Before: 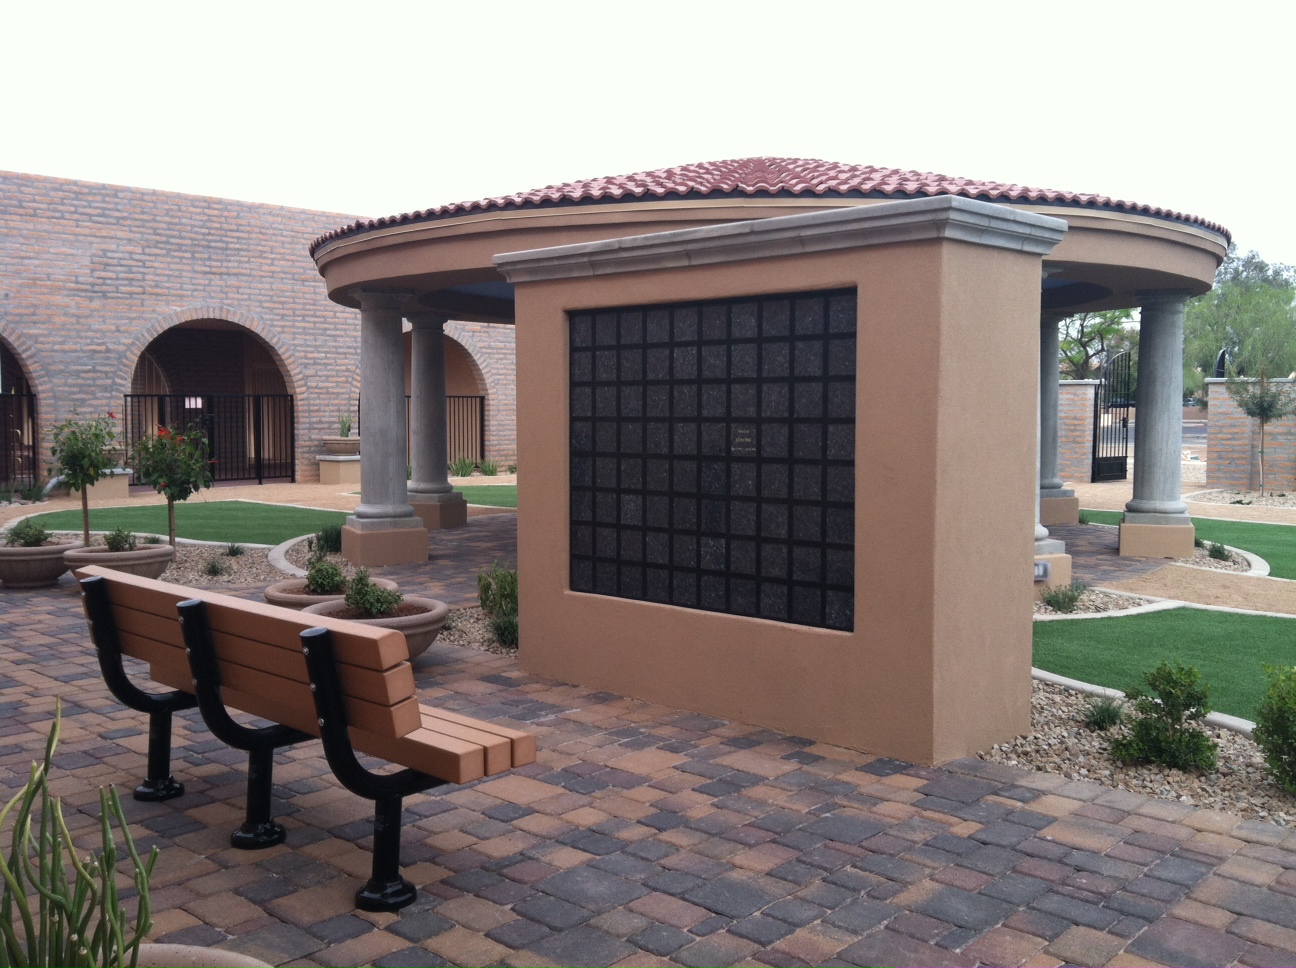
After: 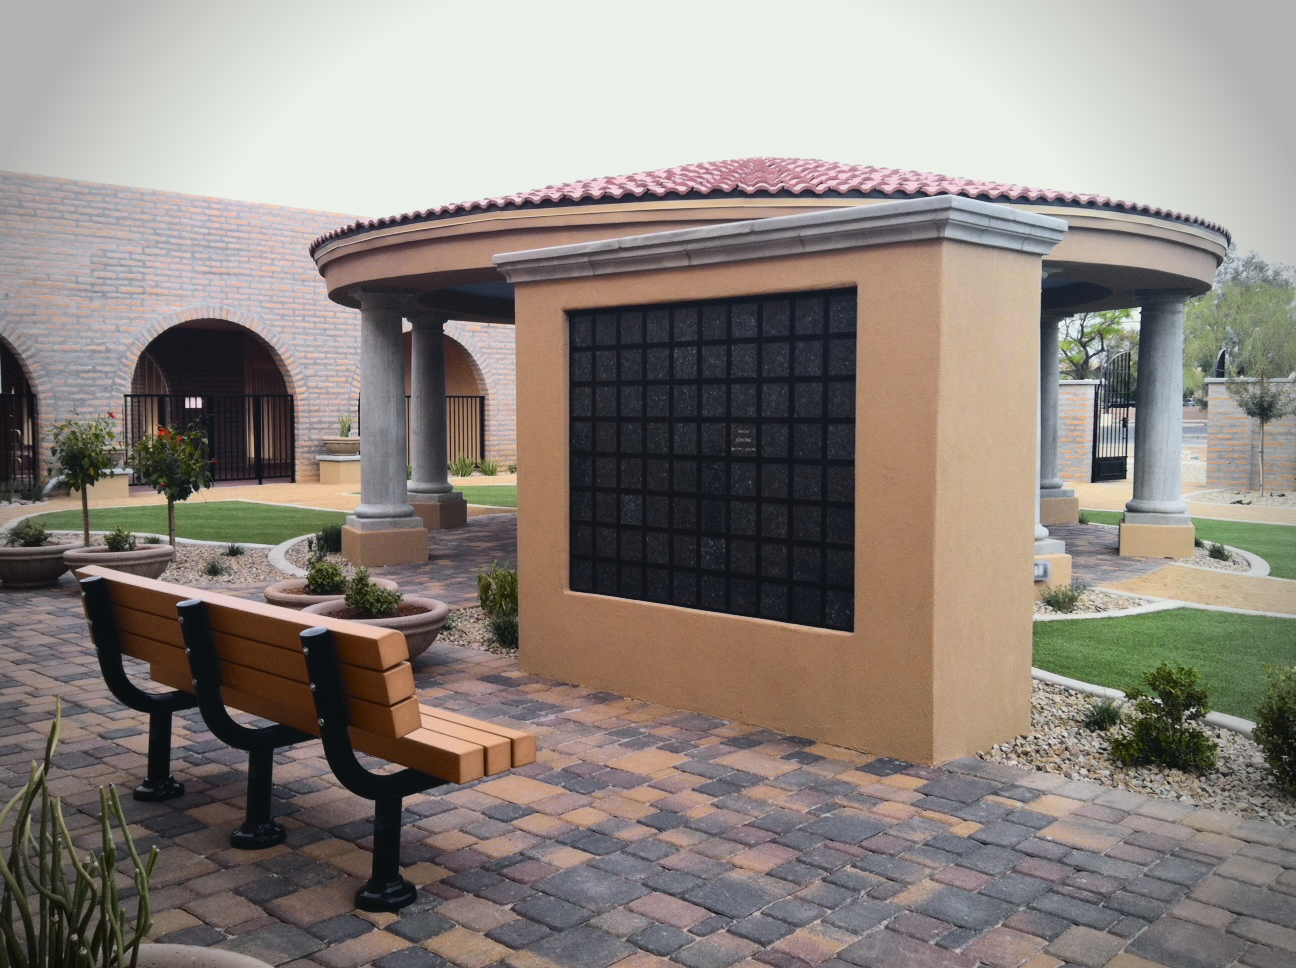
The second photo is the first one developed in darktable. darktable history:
vignetting: fall-off radius 31.48%, brightness -0.472
tone curve: curves: ch0 [(0, 0.03) (0.113, 0.087) (0.207, 0.184) (0.515, 0.612) (0.712, 0.793) (1, 0.946)]; ch1 [(0, 0) (0.172, 0.123) (0.317, 0.279) (0.407, 0.401) (0.476, 0.482) (0.505, 0.499) (0.534, 0.534) (0.632, 0.645) (0.726, 0.745) (1, 1)]; ch2 [(0, 0) (0.411, 0.424) (0.505, 0.505) (0.521, 0.524) (0.541, 0.569) (0.65, 0.699) (1, 1)], color space Lab, independent channels, preserve colors none
